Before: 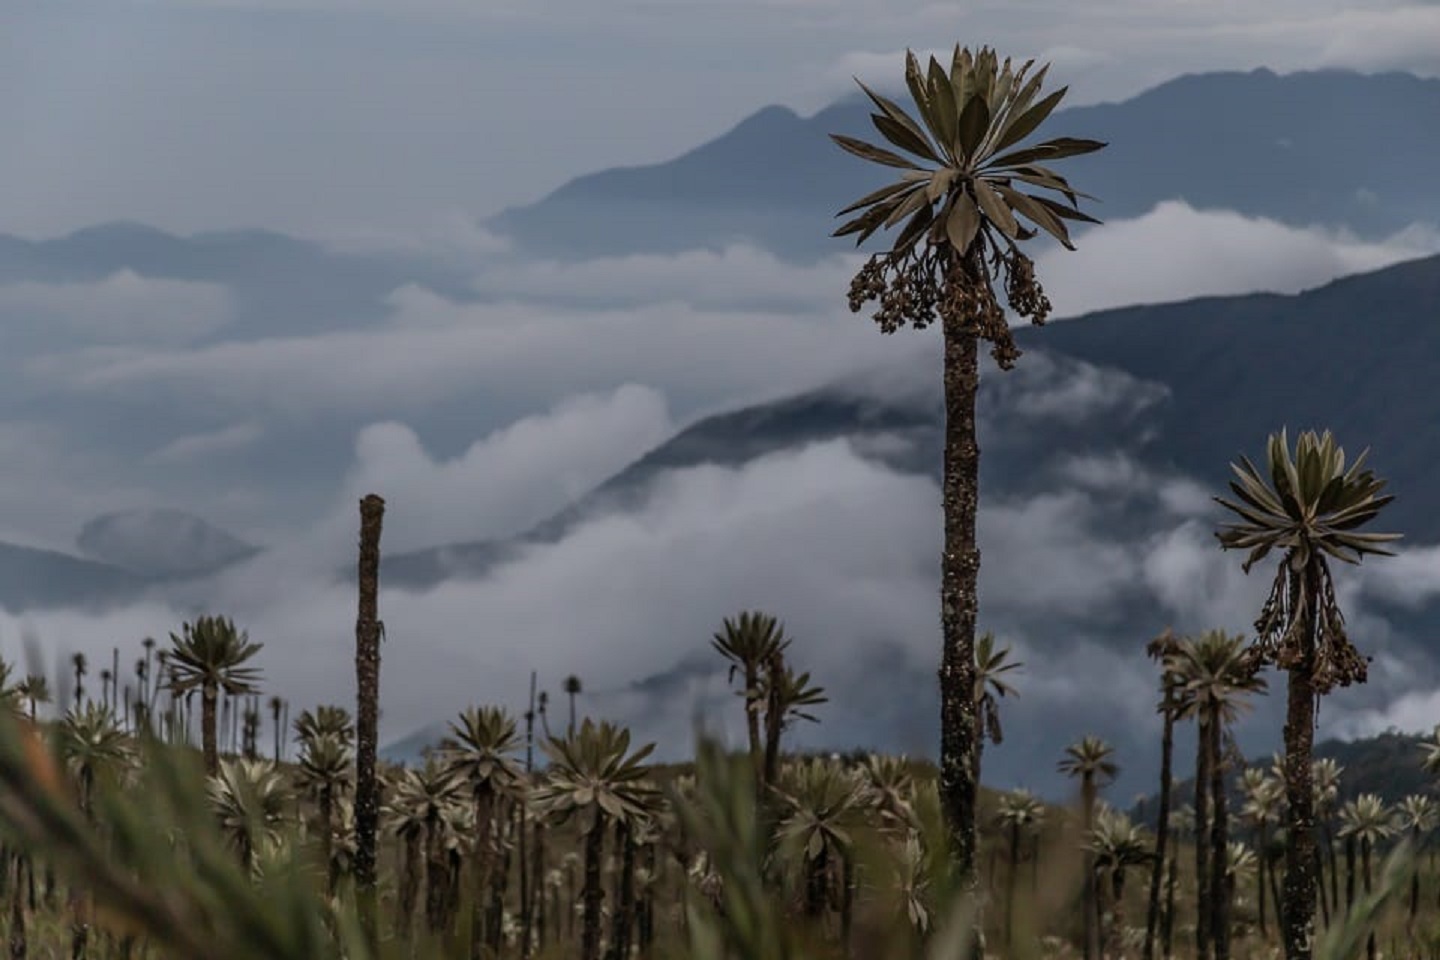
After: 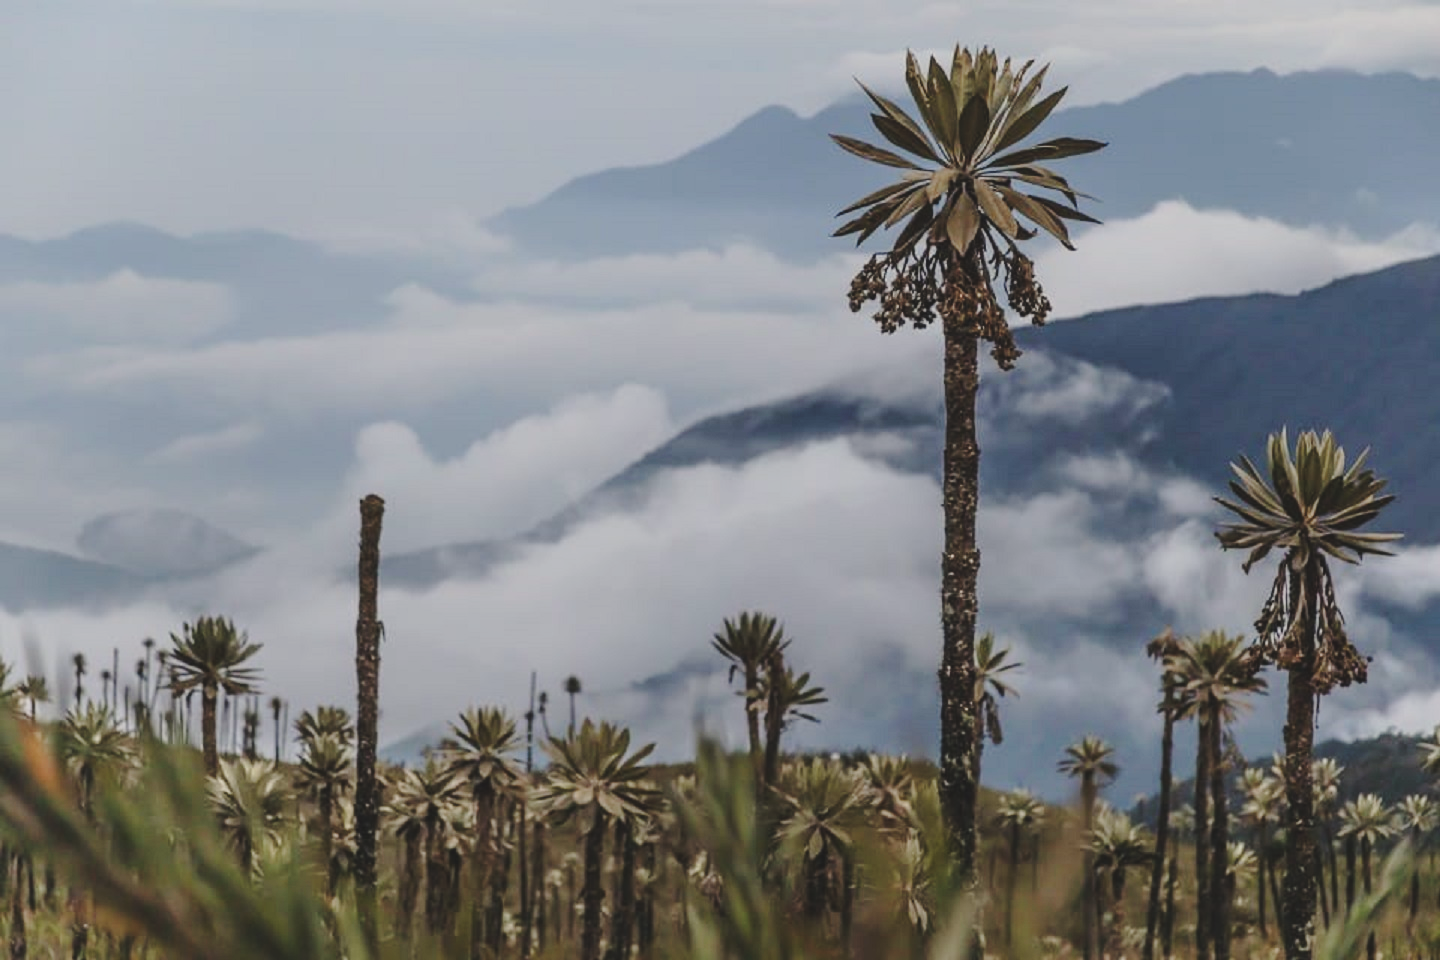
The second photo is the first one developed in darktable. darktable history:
tone equalizer: on, module defaults
contrast brightness saturation: contrast -0.166, brightness 0.051, saturation -0.12
base curve: curves: ch0 [(0, 0) (0.028, 0.03) (0.121, 0.232) (0.46, 0.748) (0.859, 0.968) (1, 1)], exposure shift 0.574, preserve colors none
color correction: highlights b* 3.03
